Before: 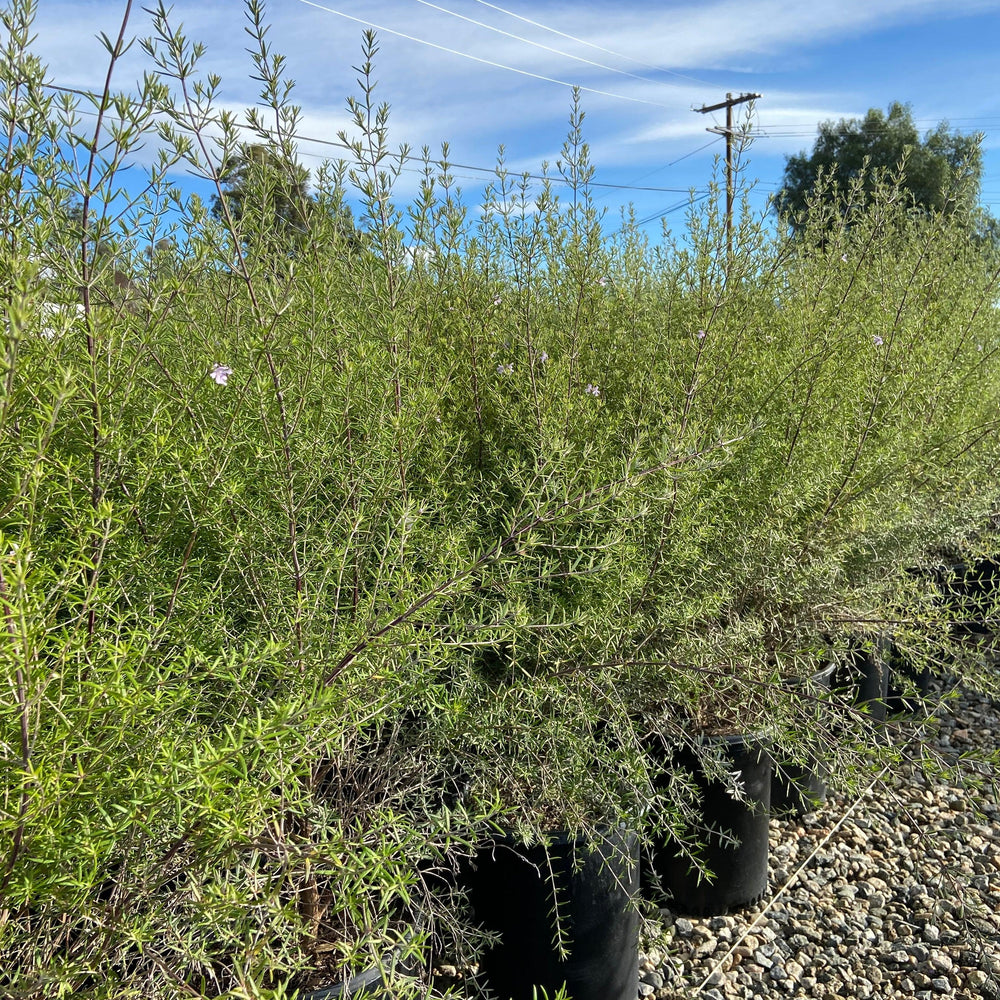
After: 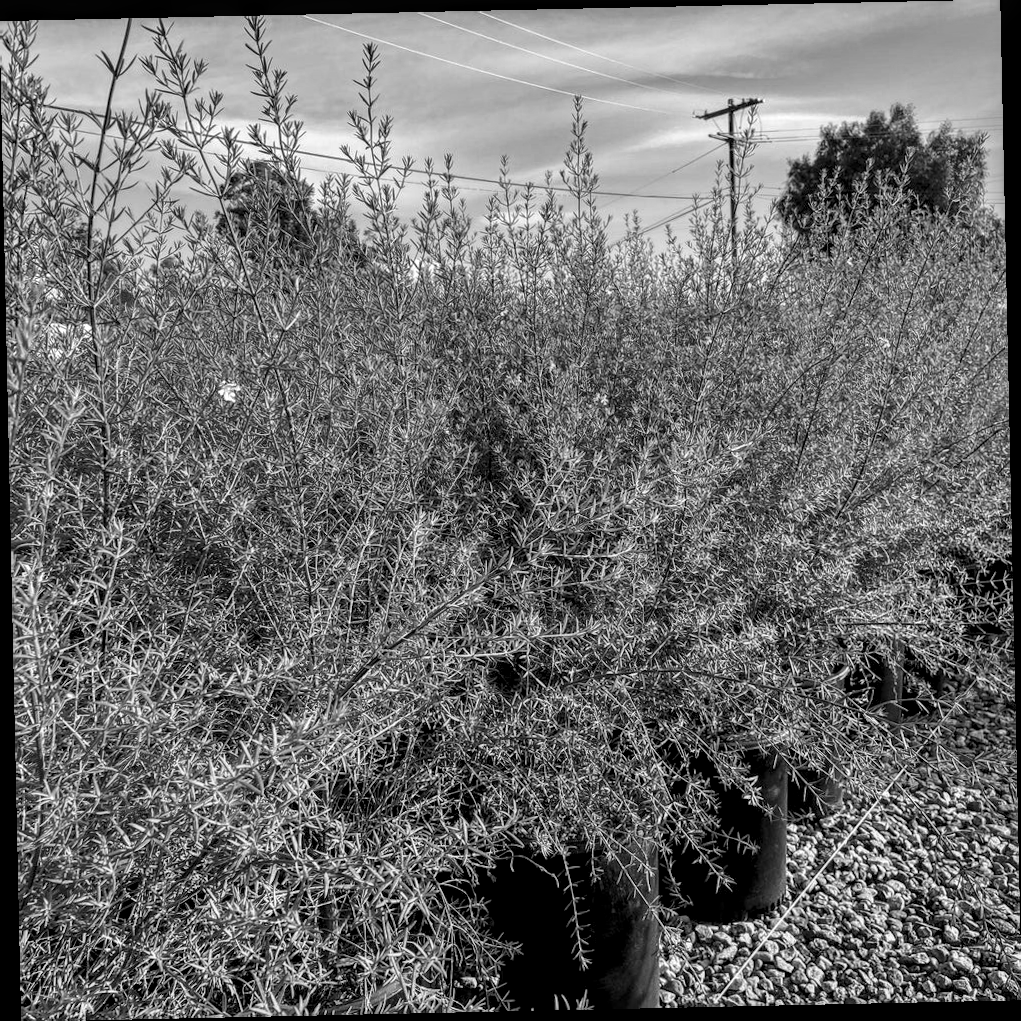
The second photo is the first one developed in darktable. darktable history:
rotate and perspective: rotation -1.24°, automatic cropping off
color calibration: output gray [0.267, 0.423, 0.267, 0], illuminant same as pipeline (D50), adaptation none (bypass)
local contrast: highlights 25%, detail 150%
